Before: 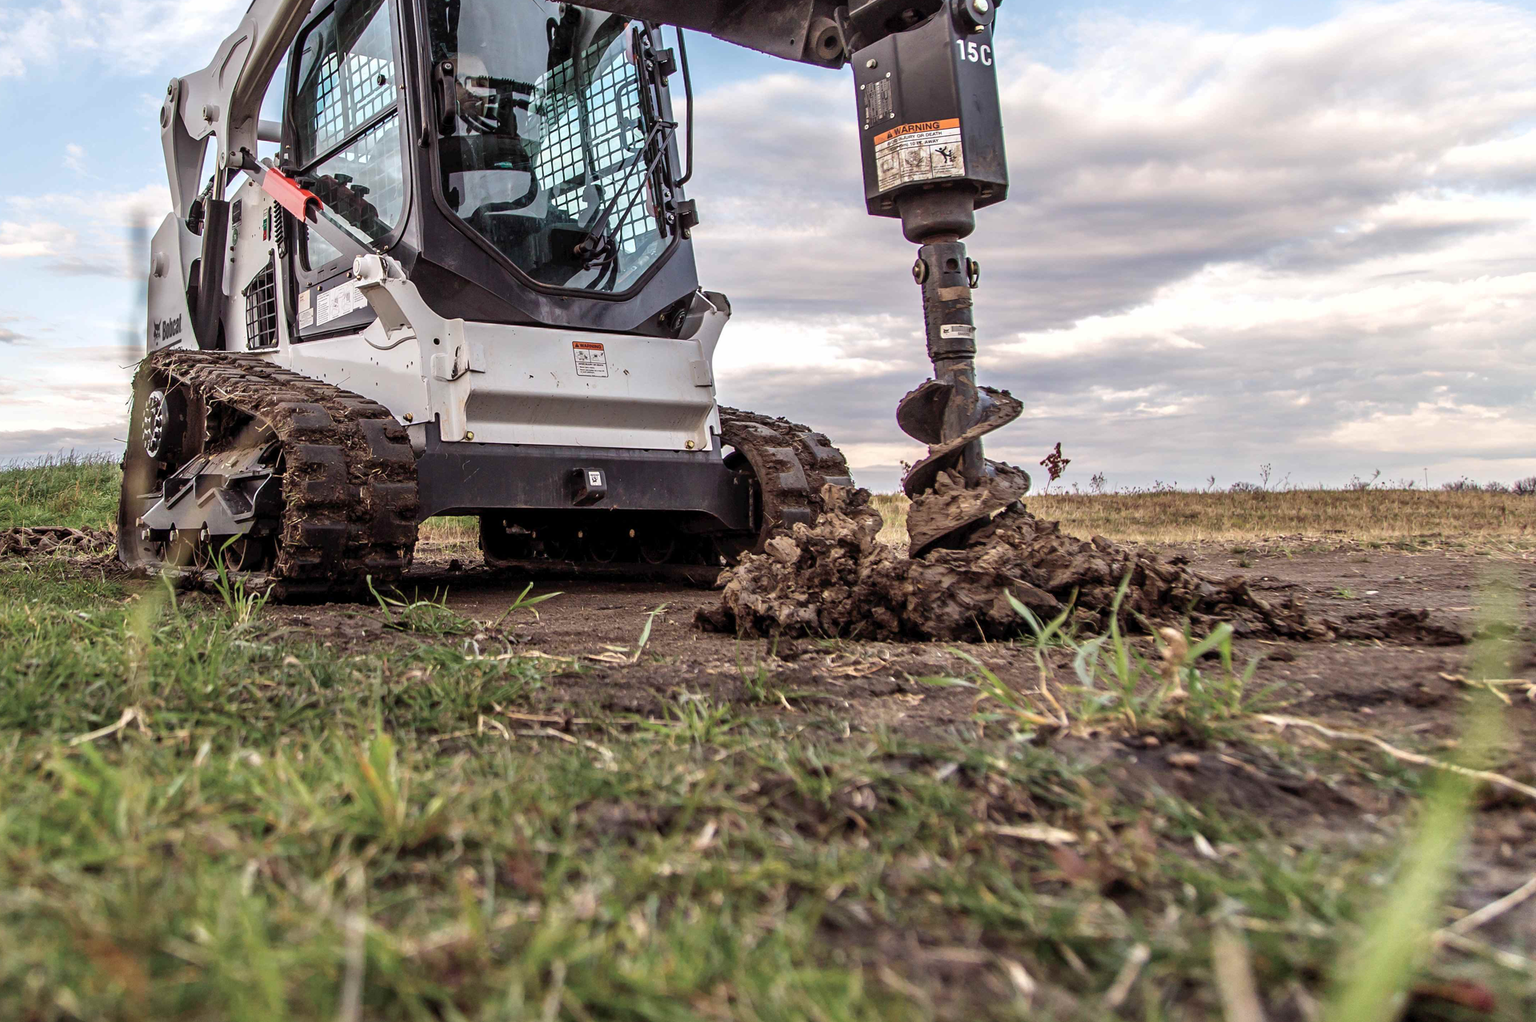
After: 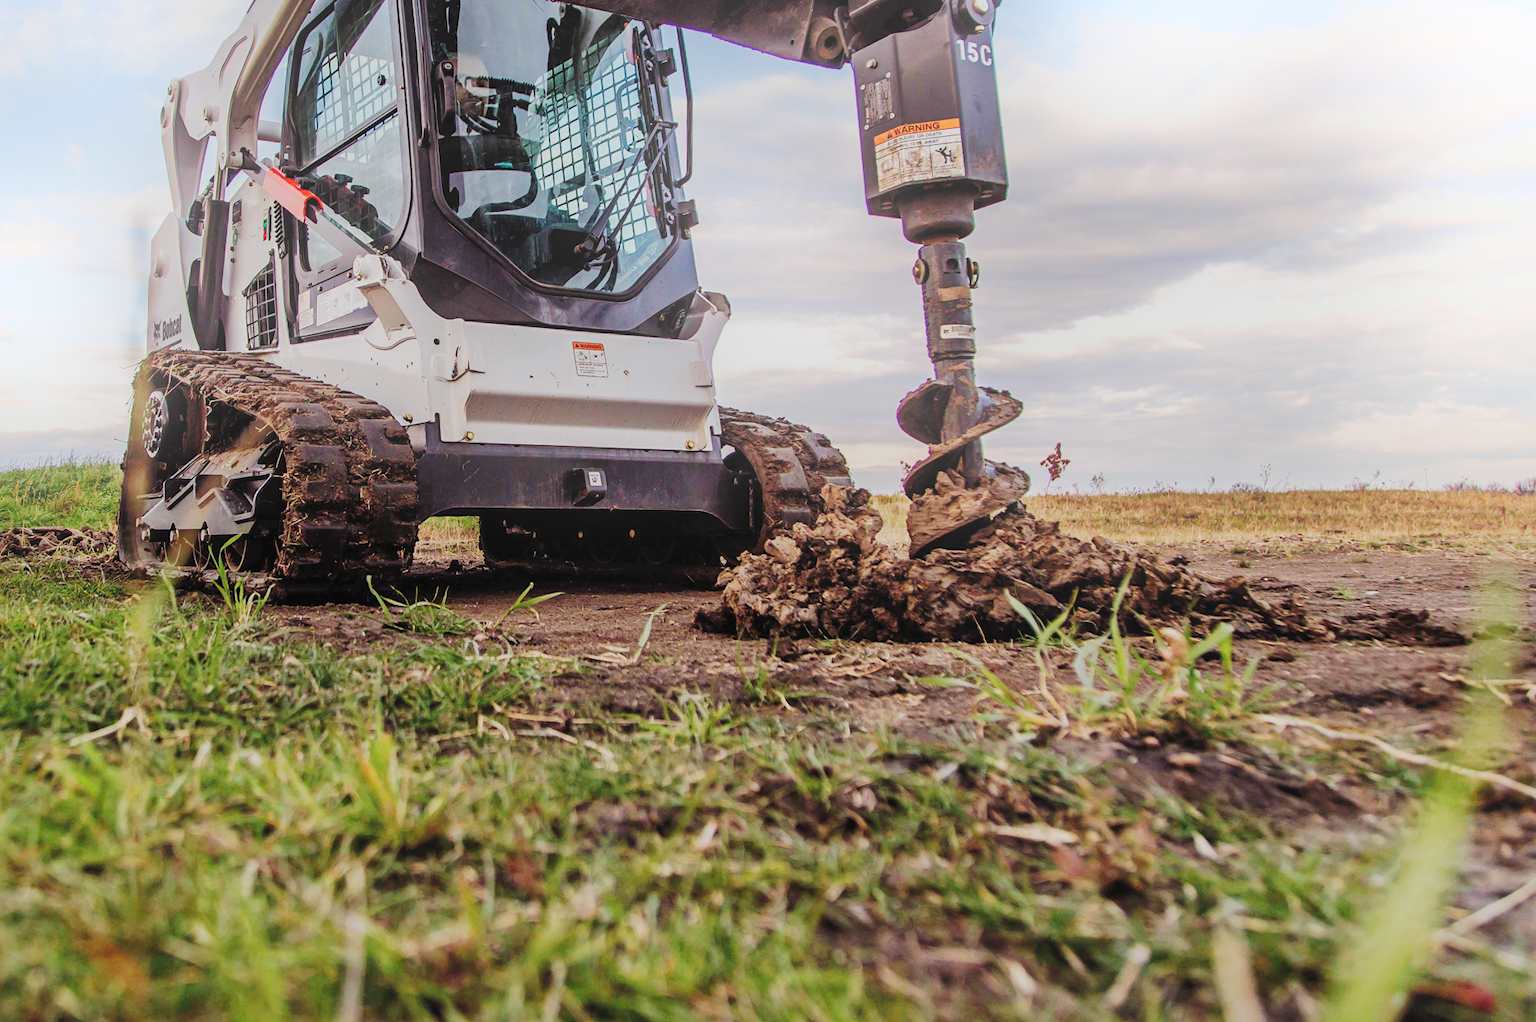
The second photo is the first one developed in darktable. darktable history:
filmic rgb: black relative exposure -13 EV, threshold 3 EV, target white luminance 85%, hardness 6.3, latitude 42.11%, contrast 0.858, shadows ↔ highlights balance 8.63%, color science v4 (2020), enable highlight reconstruction true
shadows and highlights: on, module defaults
tone curve: curves: ch0 [(0, 0) (0.003, 0.018) (0.011, 0.021) (0.025, 0.028) (0.044, 0.039) (0.069, 0.05) (0.1, 0.06) (0.136, 0.081) (0.177, 0.117) (0.224, 0.161) (0.277, 0.226) (0.335, 0.315) (0.399, 0.421) (0.468, 0.53) (0.543, 0.627) (0.623, 0.726) (0.709, 0.789) (0.801, 0.859) (0.898, 0.924) (1, 1)], preserve colors none
bloom: on, module defaults
